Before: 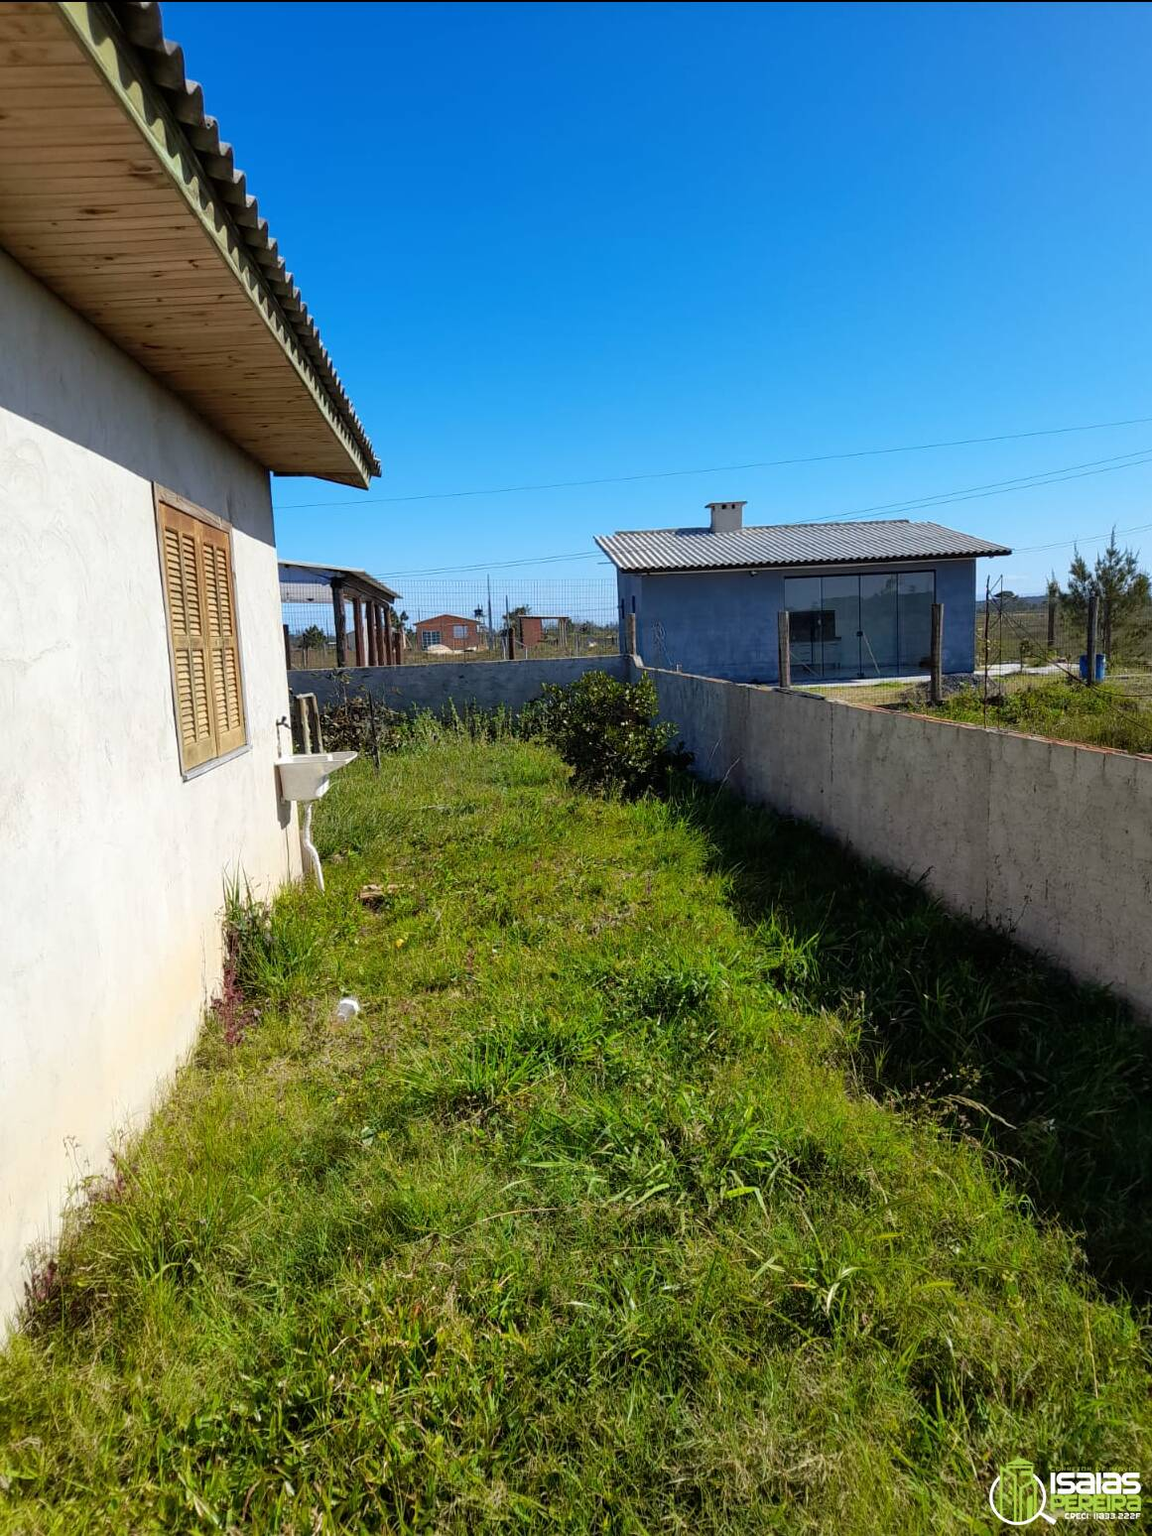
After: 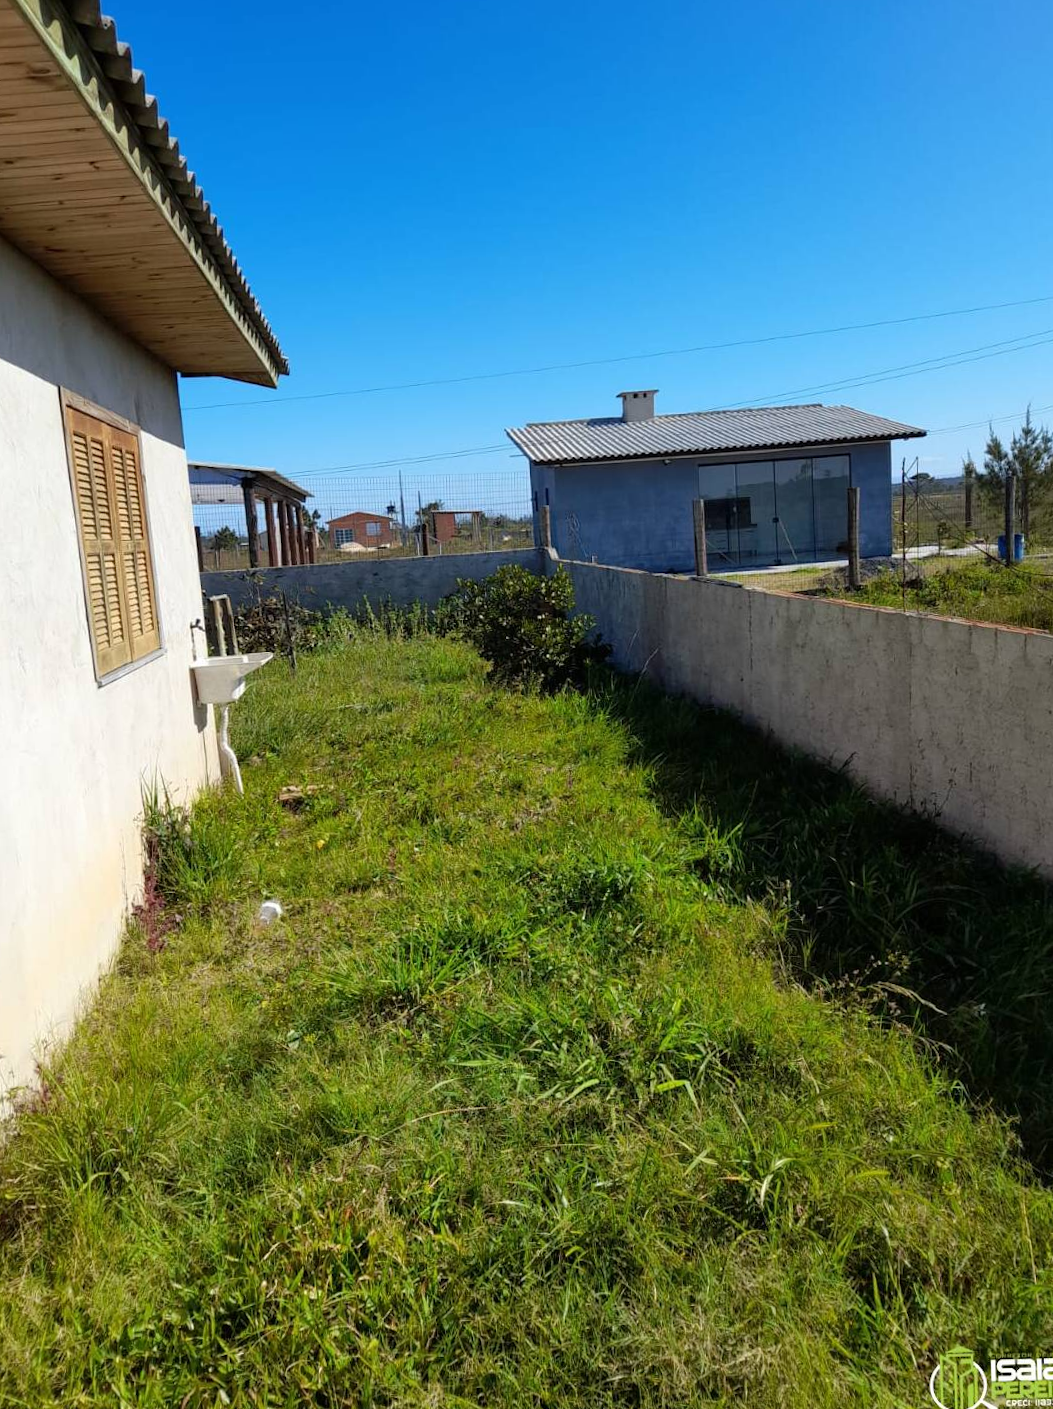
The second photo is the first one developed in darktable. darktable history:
exposure: compensate exposure bias true, compensate highlight preservation false
crop and rotate: angle 1.55°, left 6.043%, top 5.67%
